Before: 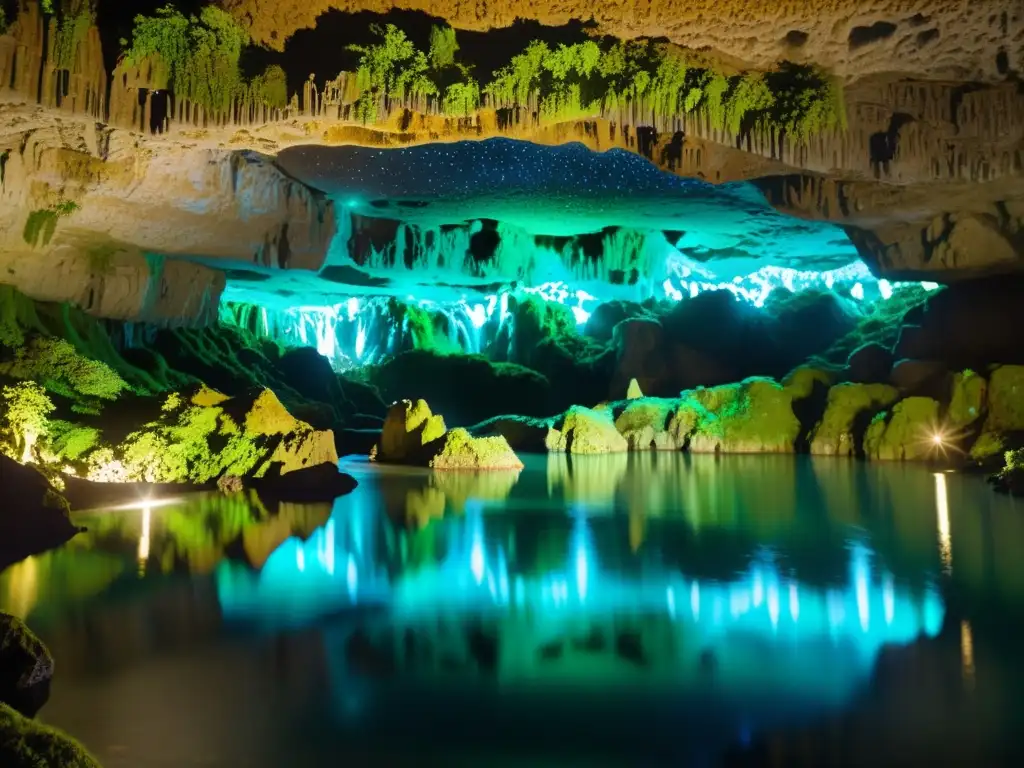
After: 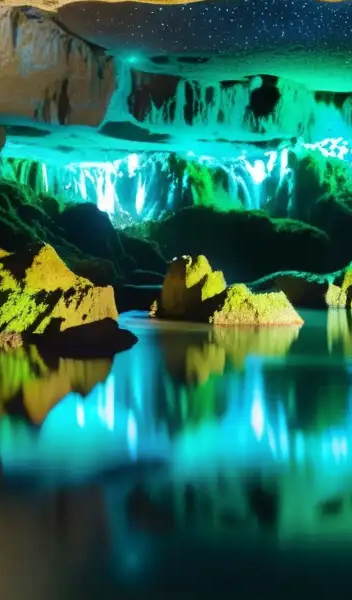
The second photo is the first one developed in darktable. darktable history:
crop and rotate: left 21.492%, top 18.872%, right 44.072%, bottom 2.988%
shadows and highlights: soften with gaussian
